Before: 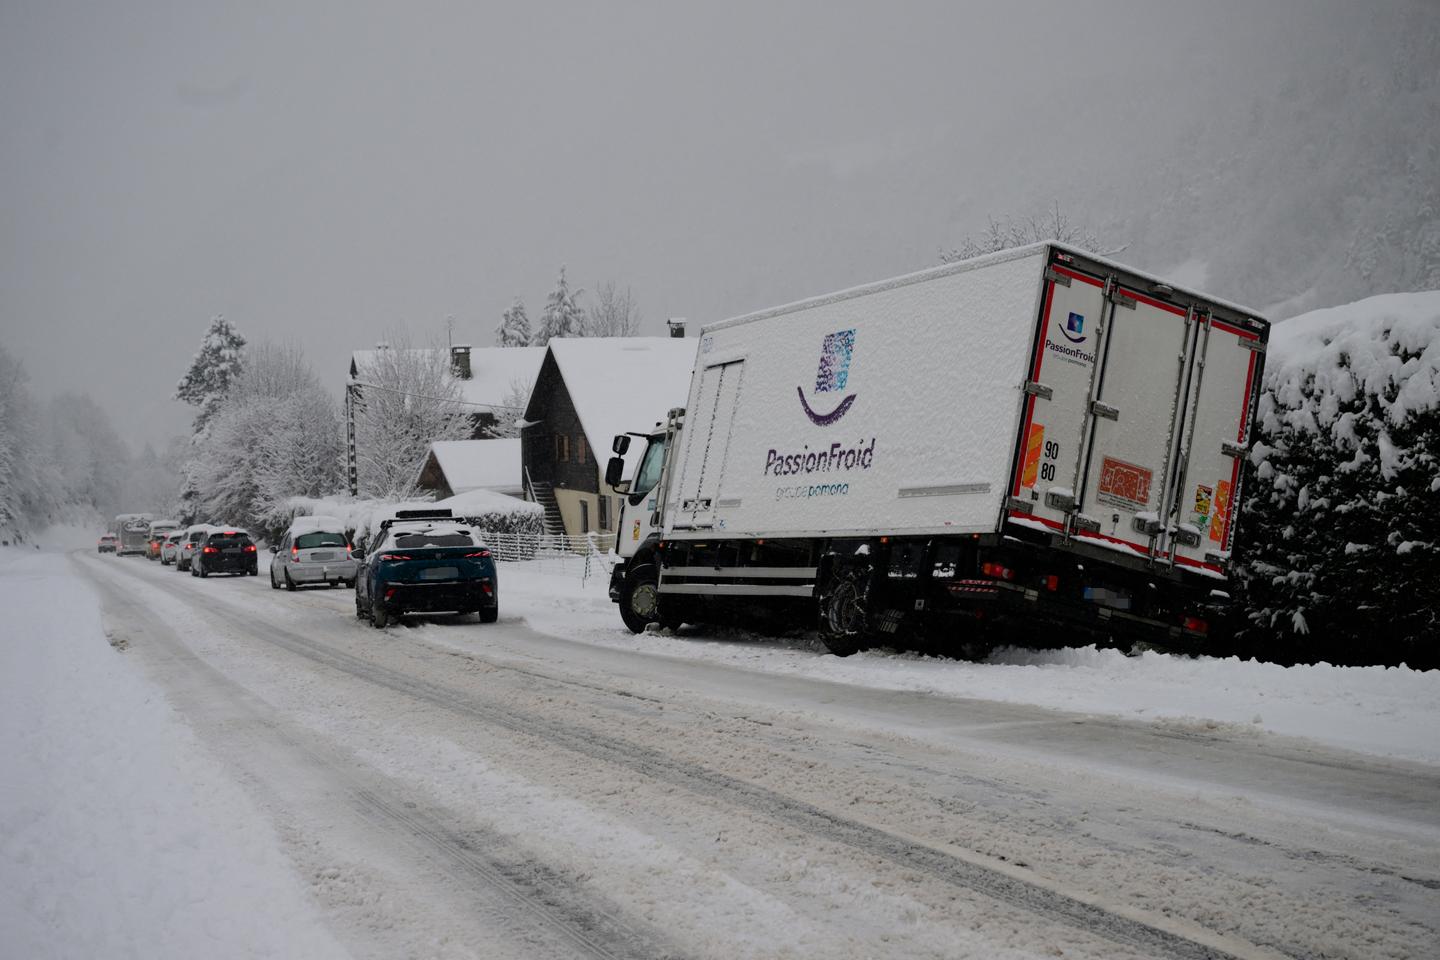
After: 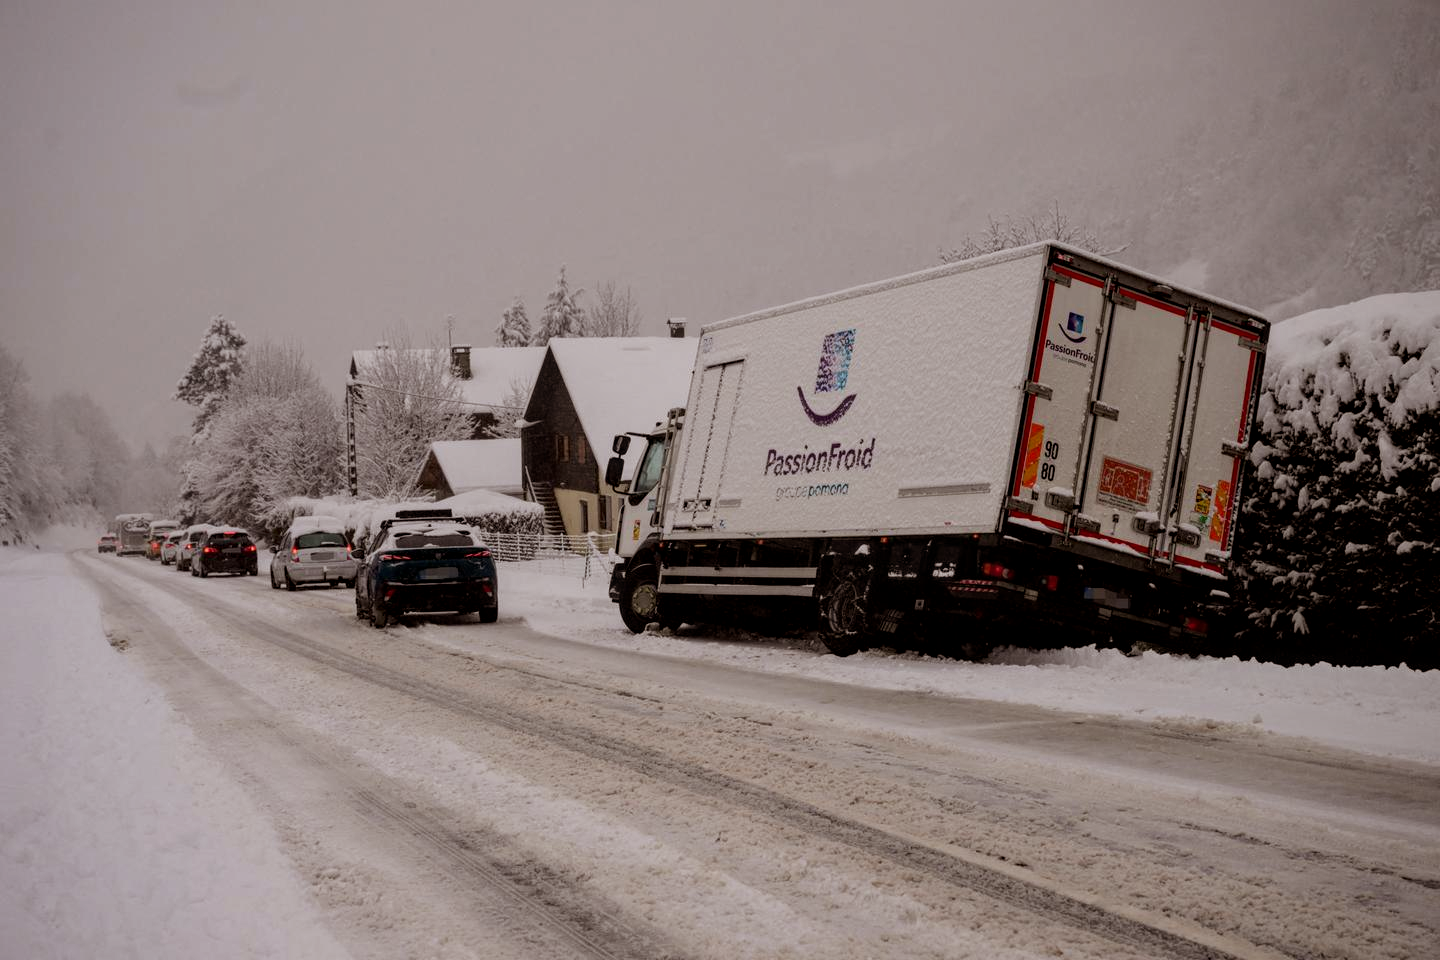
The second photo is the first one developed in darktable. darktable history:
local contrast: on, module defaults
rgb levels: mode RGB, independent channels, levels [[0, 0.5, 1], [0, 0.521, 1], [0, 0.536, 1]]
